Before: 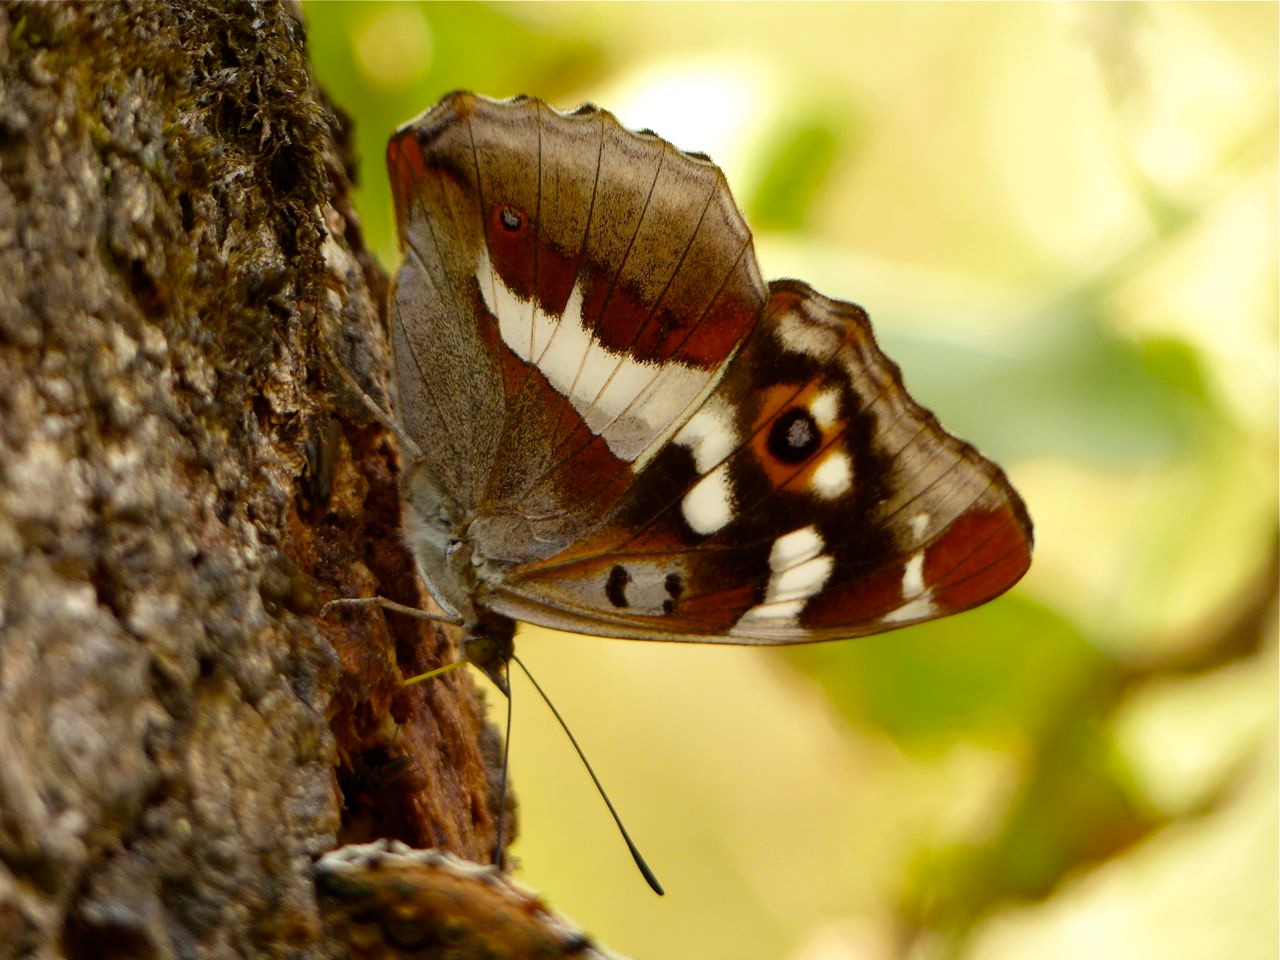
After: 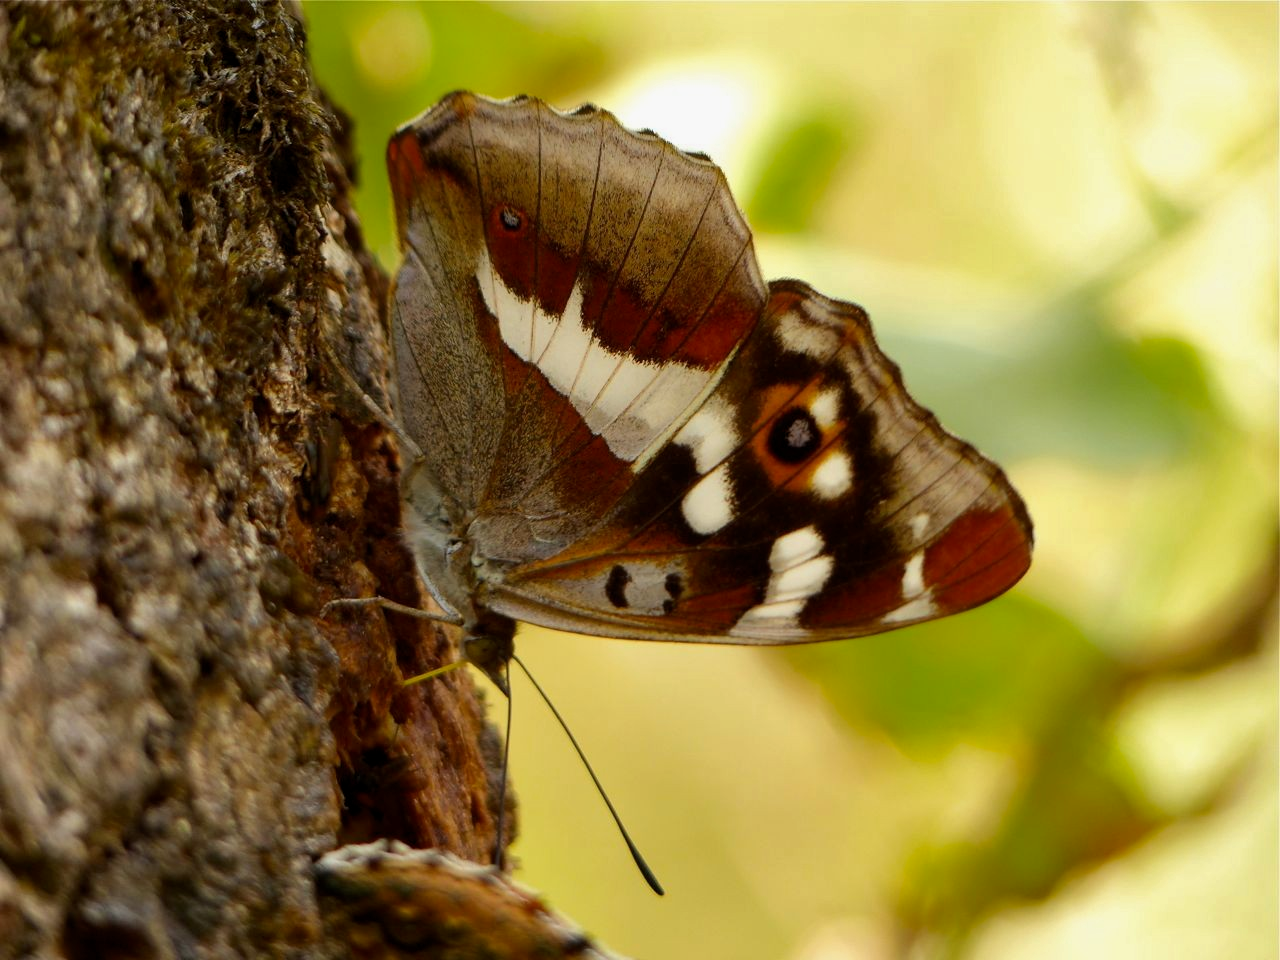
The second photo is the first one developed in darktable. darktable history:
shadows and highlights: shadows -20.48, white point adjustment -1.84, highlights -34.93
levels: mode automatic, black 0.061%, levels [0, 0.43, 0.859]
